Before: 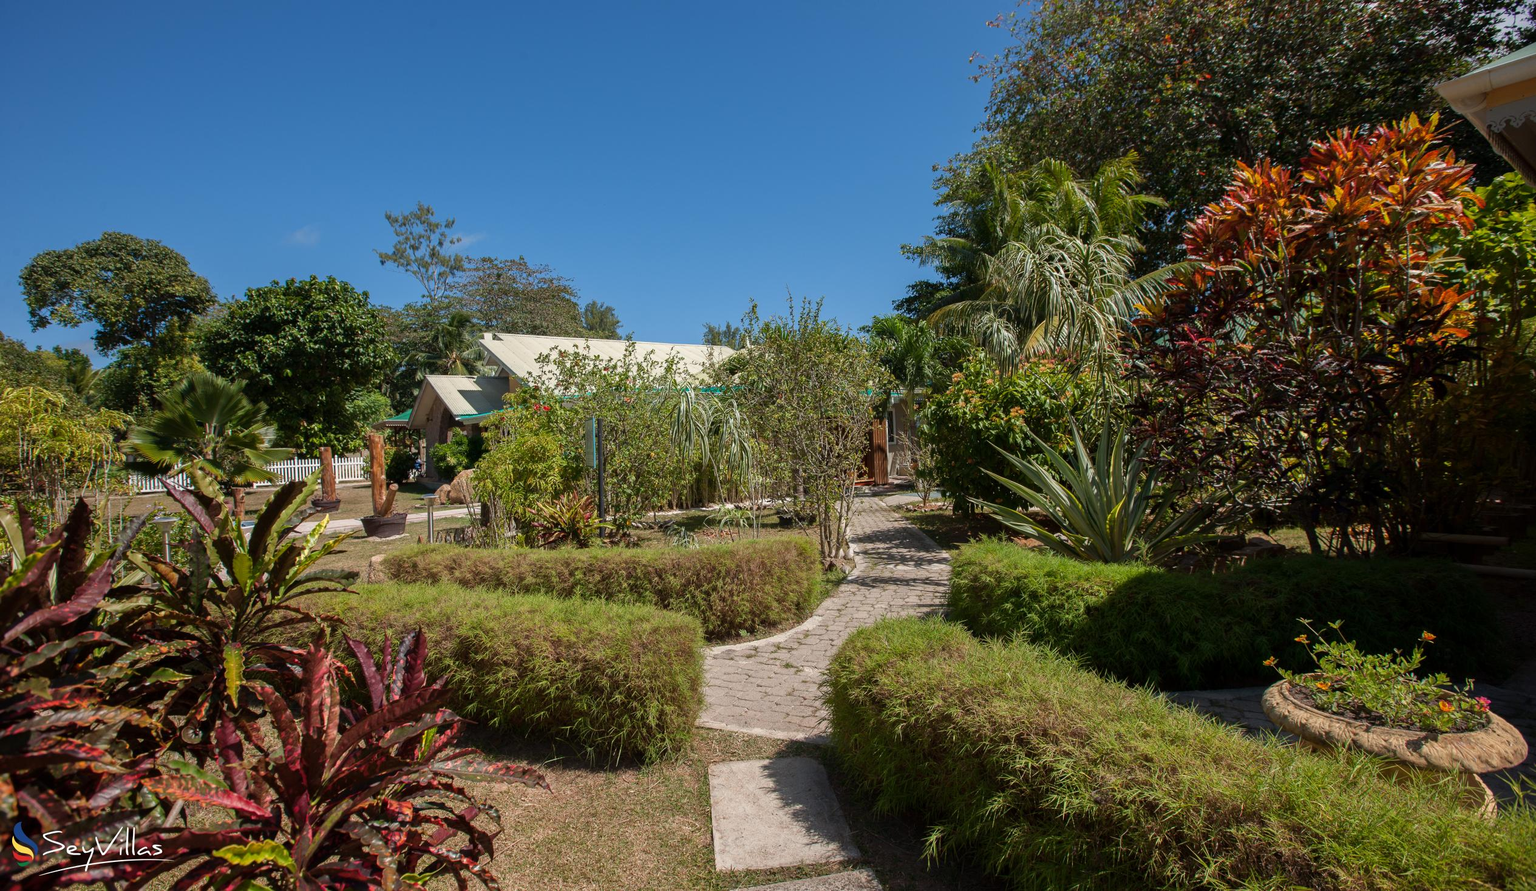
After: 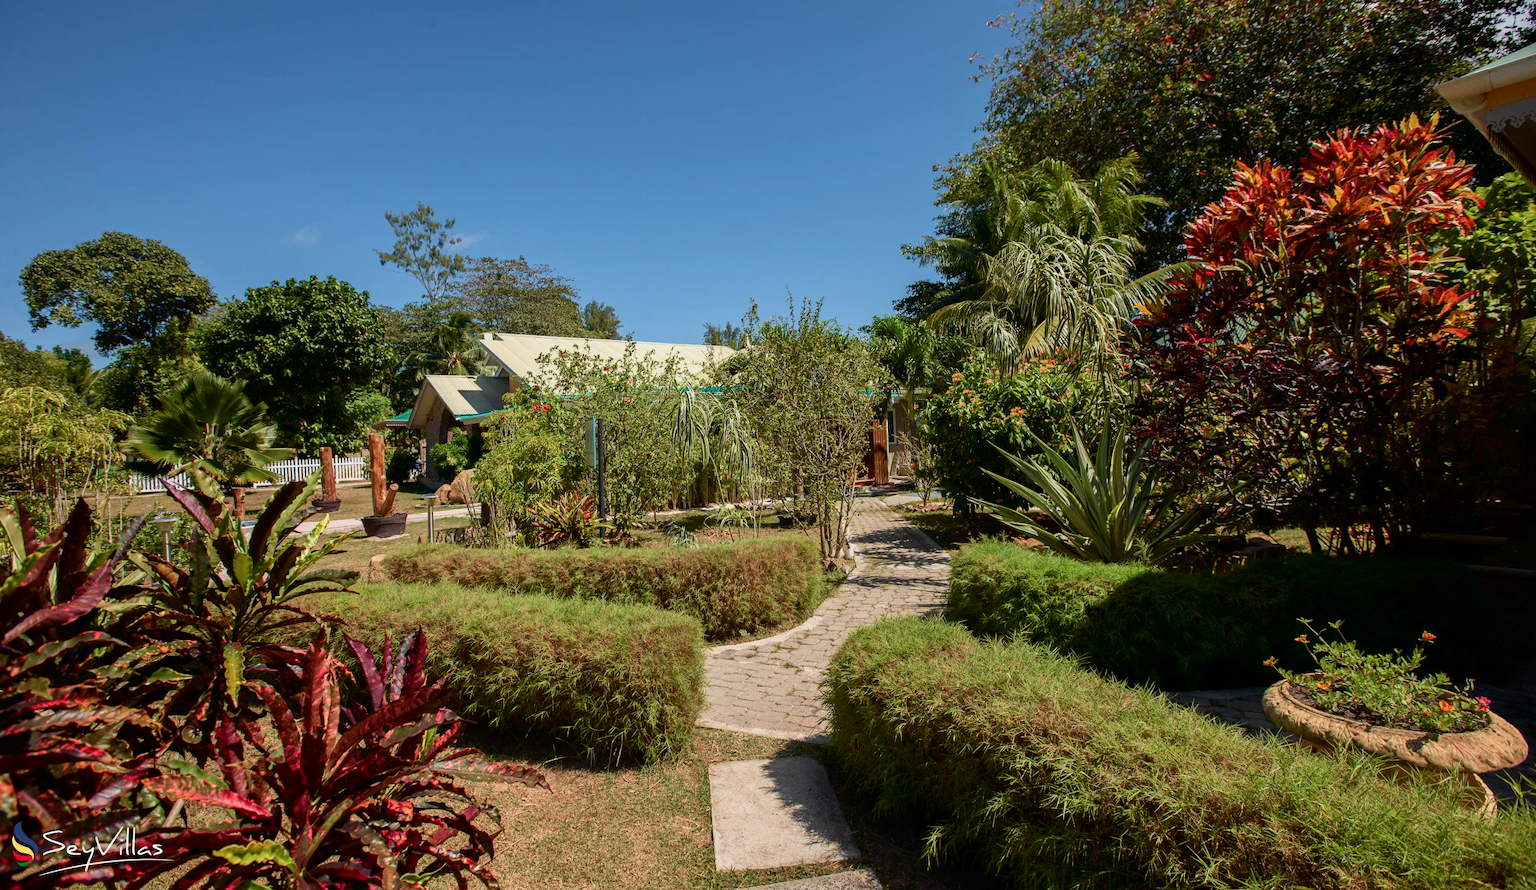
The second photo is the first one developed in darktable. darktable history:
tone curve: curves: ch0 [(0, 0) (0.058, 0.027) (0.214, 0.183) (0.304, 0.288) (0.522, 0.549) (0.658, 0.7) (0.741, 0.775) (0.844, 0.866) (0.986, 0.957)]; ch1 [(0, 0) (0.172, 0.123) (0.312, 0.296) (0.437, 0.429) (0.471, 0.469) (0.502, 0.5) (0.513, 0.515) (0.572, 0.603) (0.617, 0.653) (0.68, 0.724) (0.889, 0.924) (1, 1)]; ch2 [(0, 0) (0.411, 0.424) (0.489, 0.49) (0.502, 0.5) (0.517, 0.519) (0.549, 0.578) (0.604, 0.628) (0.693, 0.686) (1, 1)], color space Lab, independent channels, preserve colors none
